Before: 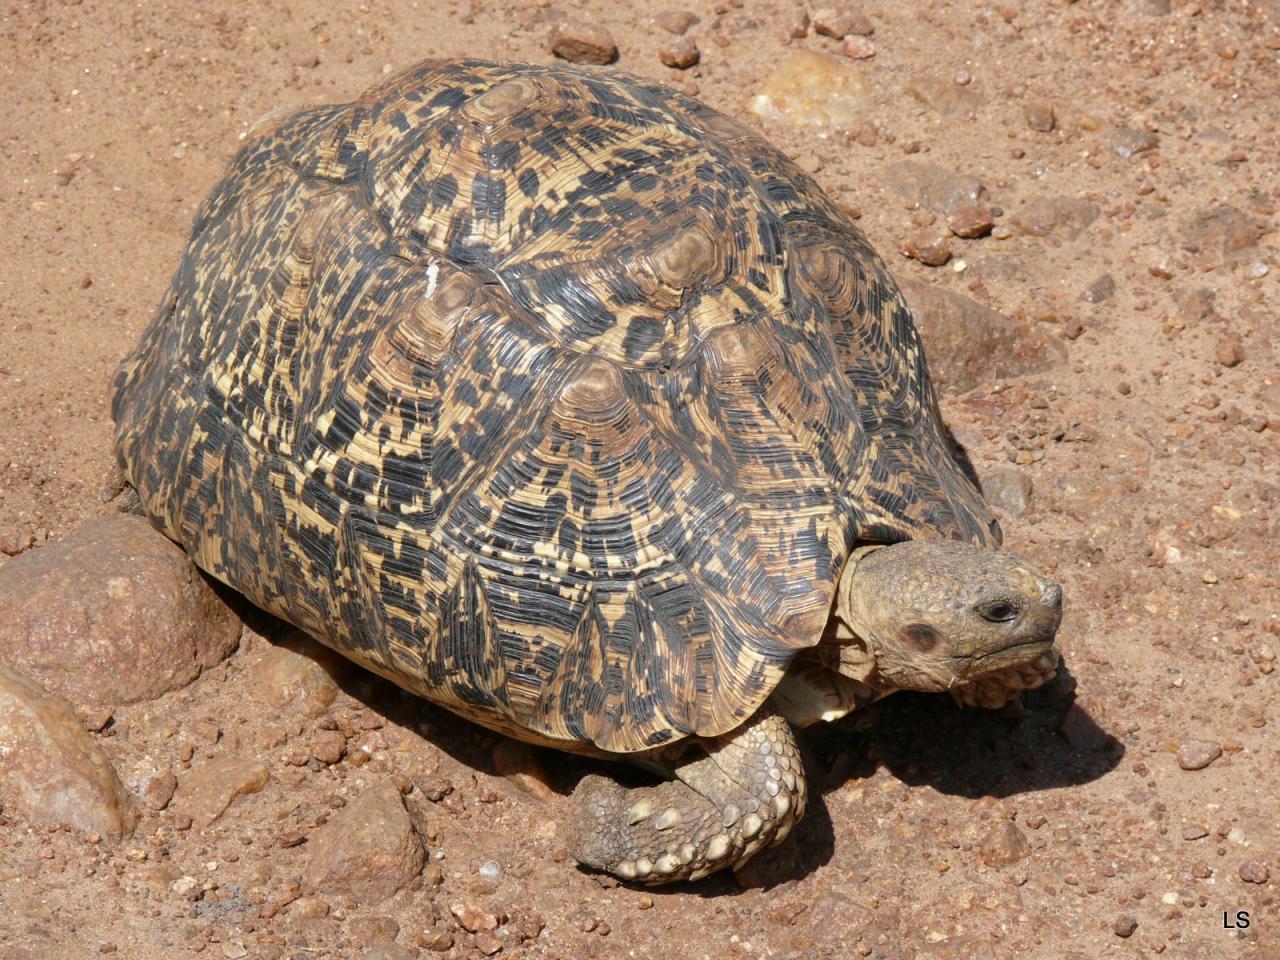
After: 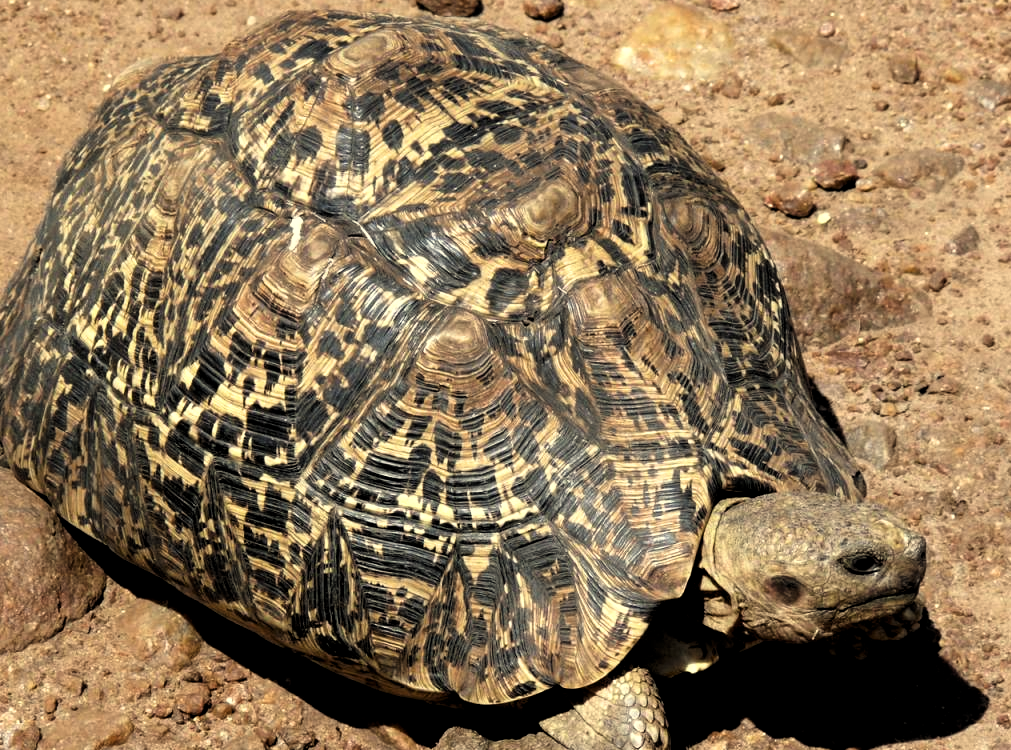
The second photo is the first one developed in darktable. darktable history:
crop and rotate: left 10.646%, top 5.056%, right 10.329%, bottom 16.783%
filmic rgb: black relative exposure -5.6 EV, white relative exposure 2.5 EV, target black luminance 0%, hardness 4.54, latitude 66.97%, contrast 1.446, shadows ↔ highlights balance -3.67%
color calibration: output R [0.946, 0.065, -0.013, 0], output G [-0.246, 1.264, -0.017, 0], output B [0.046, -0.098, 1.05, 0], gray › normalize channels true, x 0.355, y 0.367, temperature 4723.18 K, gamut compression 0.025
color correction: highlights a* 1.38, highlights b* 17.69
levels: white 99.93%, levels [0.029, 0.545, 0.971]
